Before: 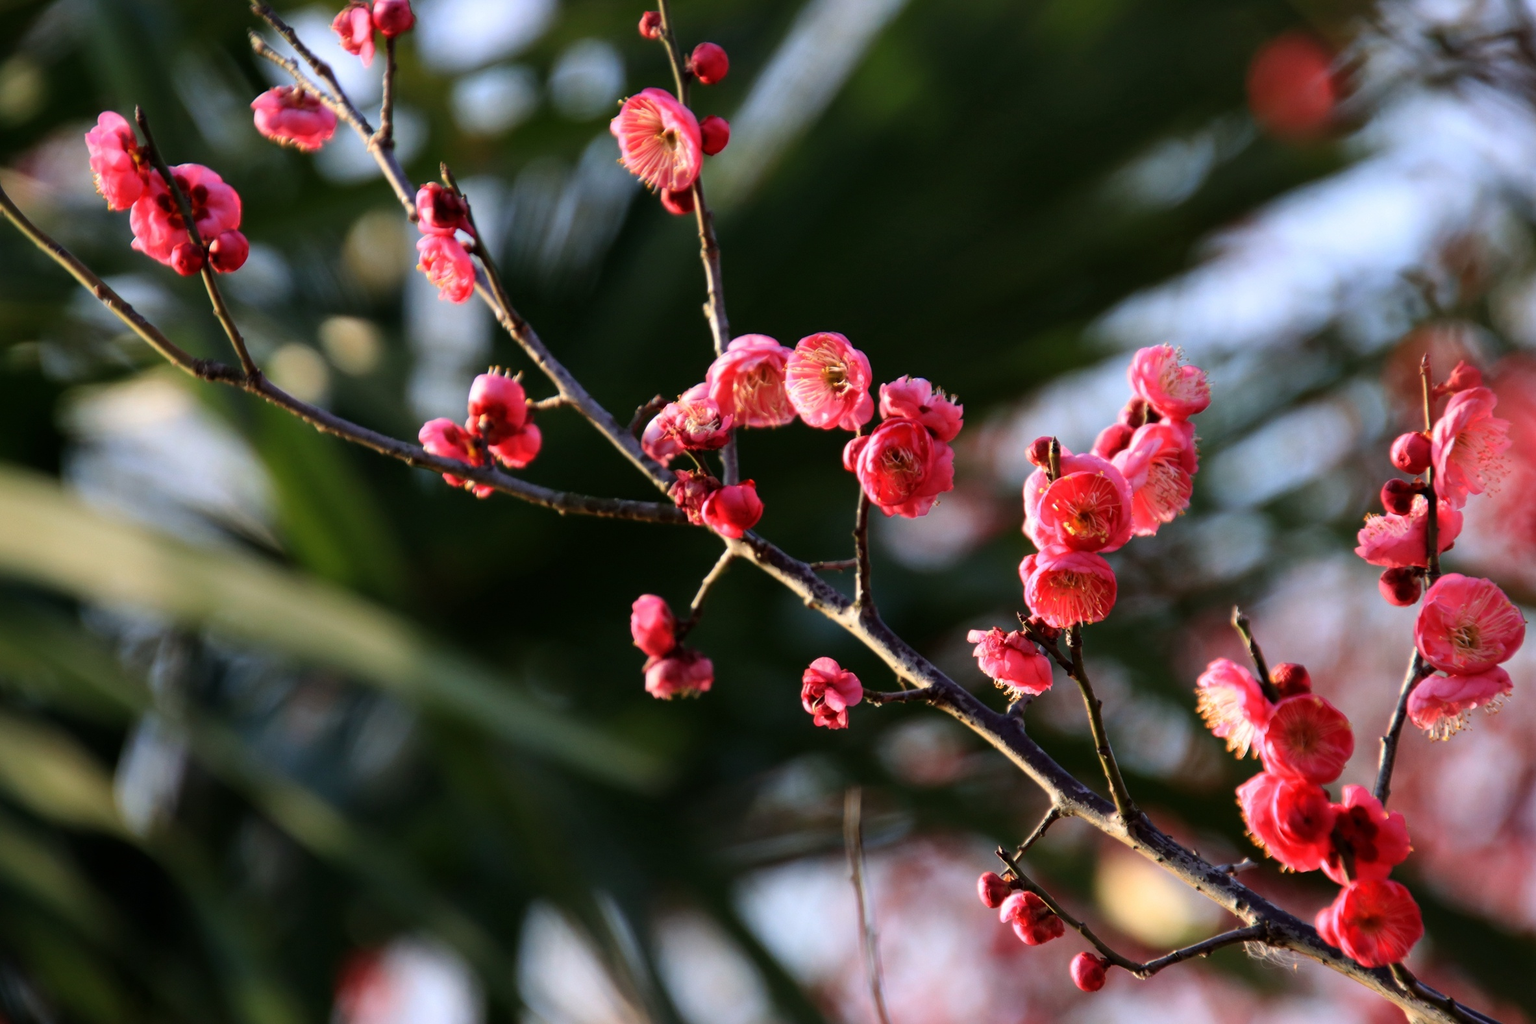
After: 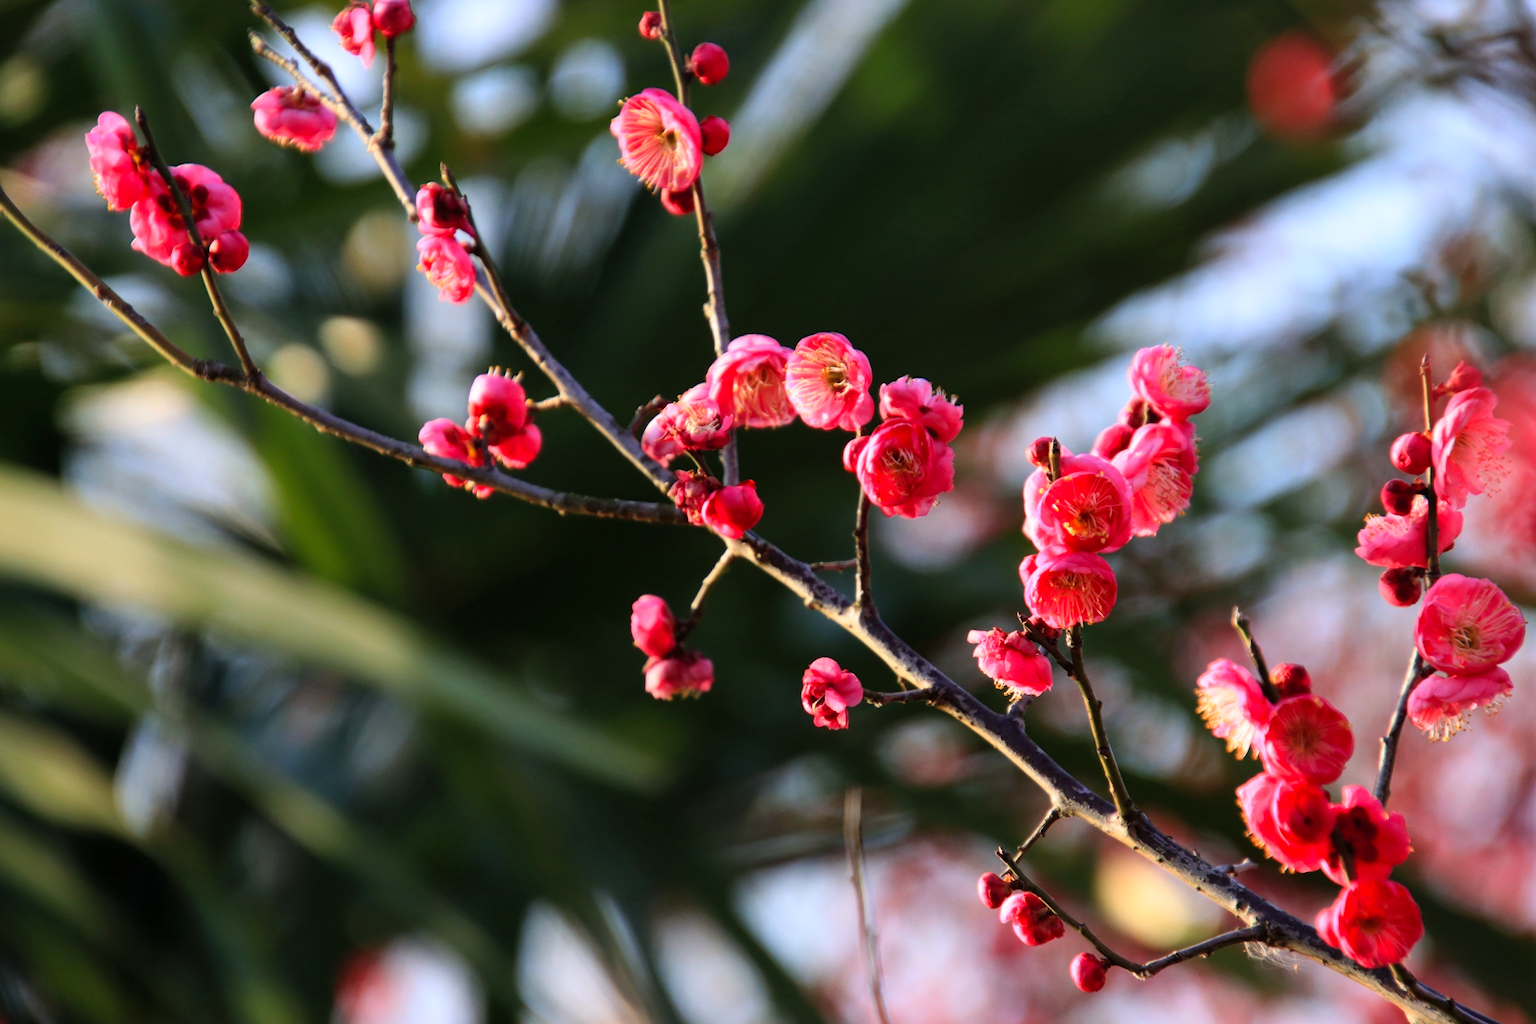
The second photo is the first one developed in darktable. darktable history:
contrast brightness saturation: contrast 0.074, brightness 0.081, saturation 0.185
